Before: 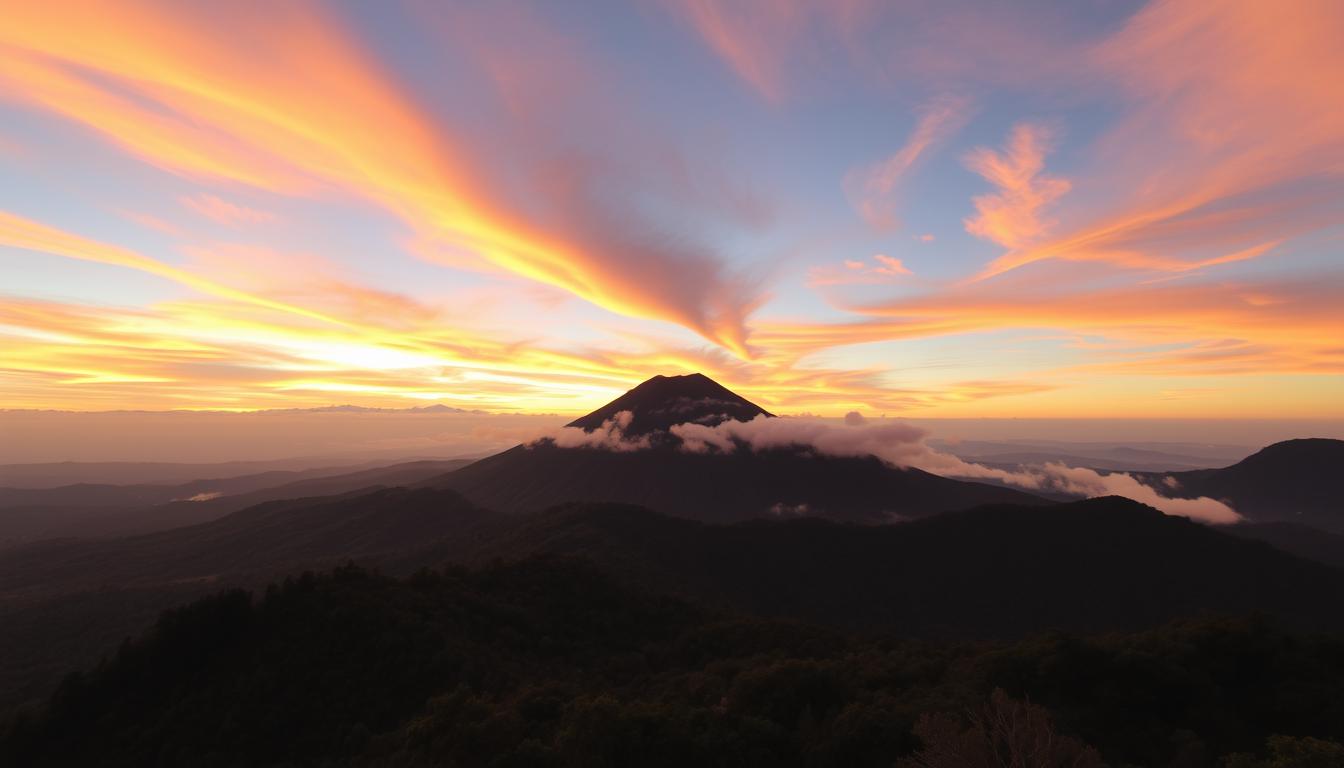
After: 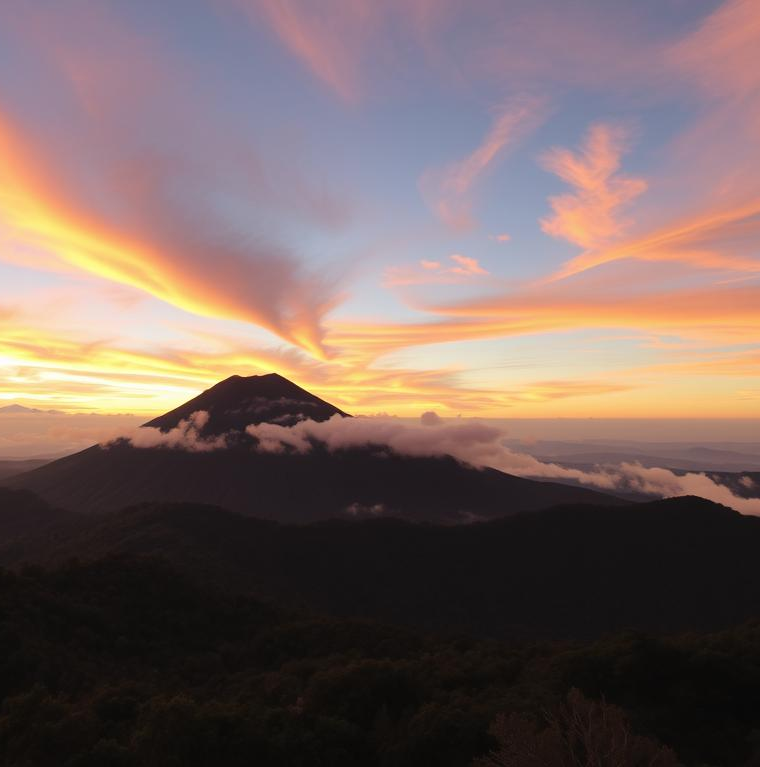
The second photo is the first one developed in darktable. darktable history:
crop: left 31.586%, top 0.007%, right 11.795%
contrast brightness saturation: contrast 0.007, saturation -0.048
